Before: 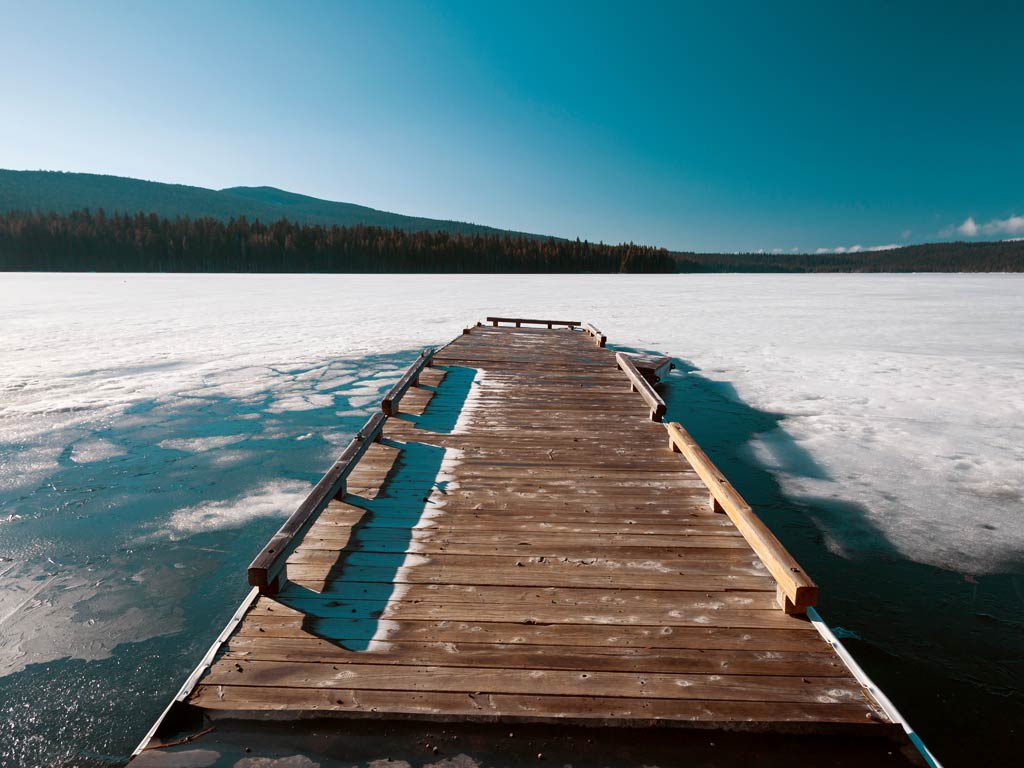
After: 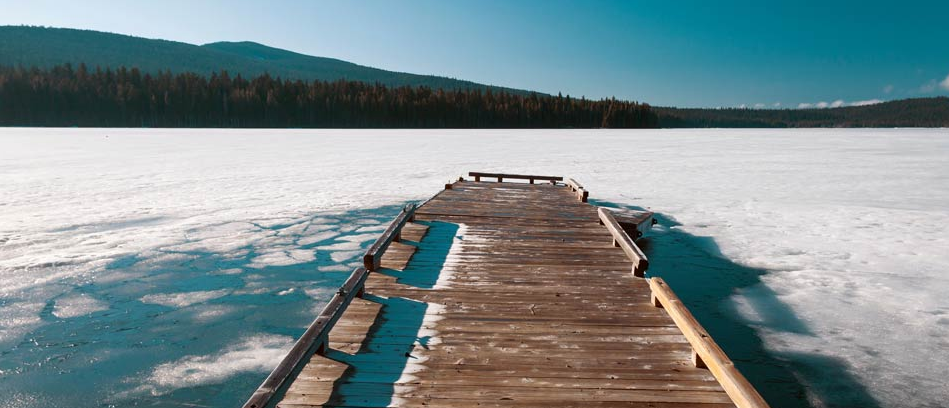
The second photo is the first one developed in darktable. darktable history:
crop: left 1.824%, top 18.894%, right 5.467%, bottom 27.918%
